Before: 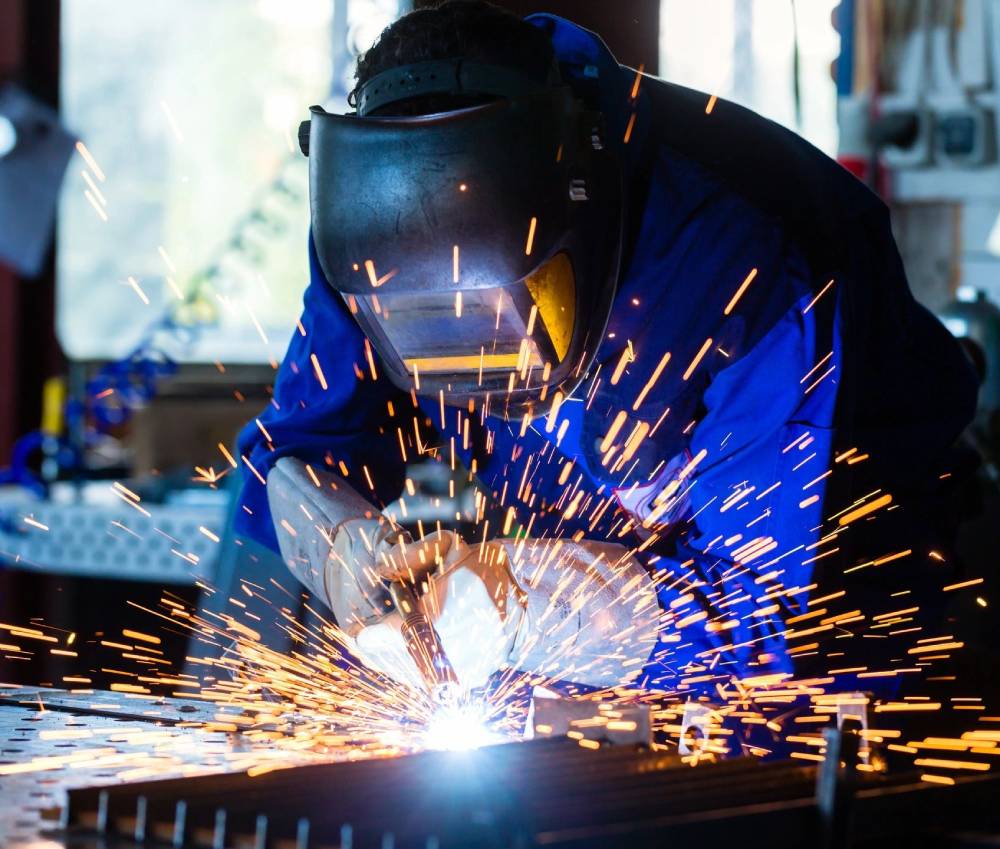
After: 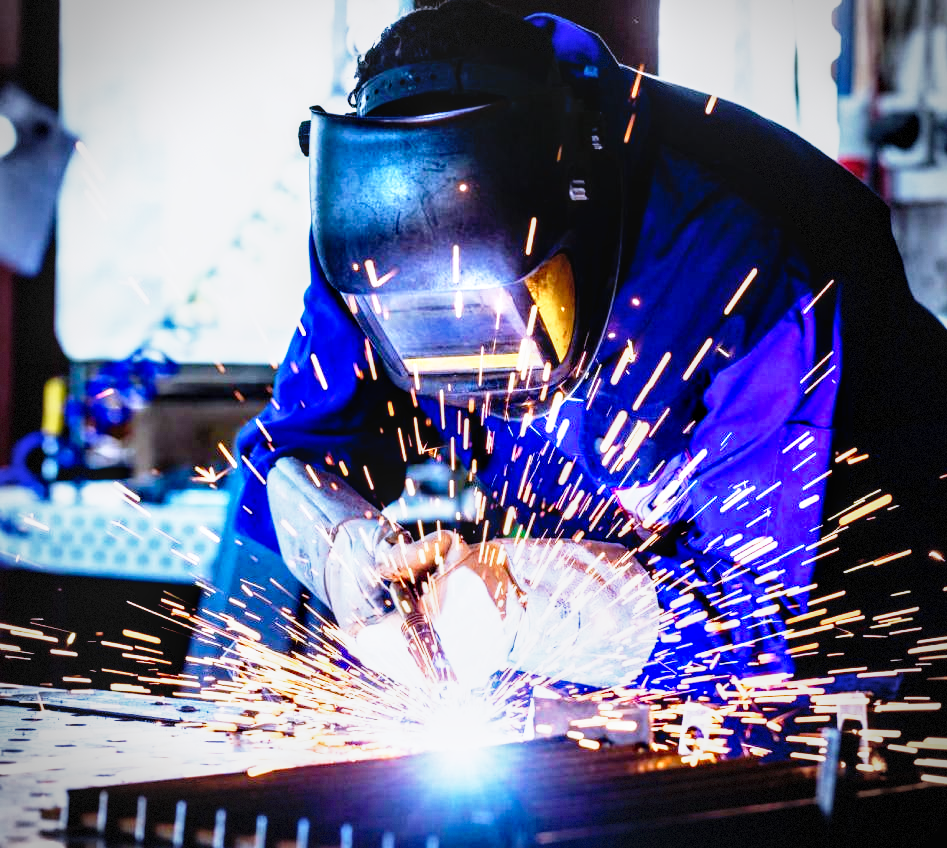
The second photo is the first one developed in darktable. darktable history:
contrast brightness saturation: saturation -0.051
local contrast: on, module defaults
color calibration: gray › normalize channels true, illuminant as shot in camera, x 0.379, y 0.397, temperature 4141.93 K, gamut compression 0.03
crop and rotate: left 0%, right 5.292%
vignetting: dithering 8-bit output
base curve: curves: ch0 [(0, 0) (0.012, 0.01) (0.073, 0.168) (0.31, 0.711) (0.645, 0.957) (1, 1)], preserve colors none
contrast equalizer: octaves 7, y [[0.6 ×6], [0.55 ×6], [0 ×6], [0 ×6], [0 ×6]], mix 0.6
